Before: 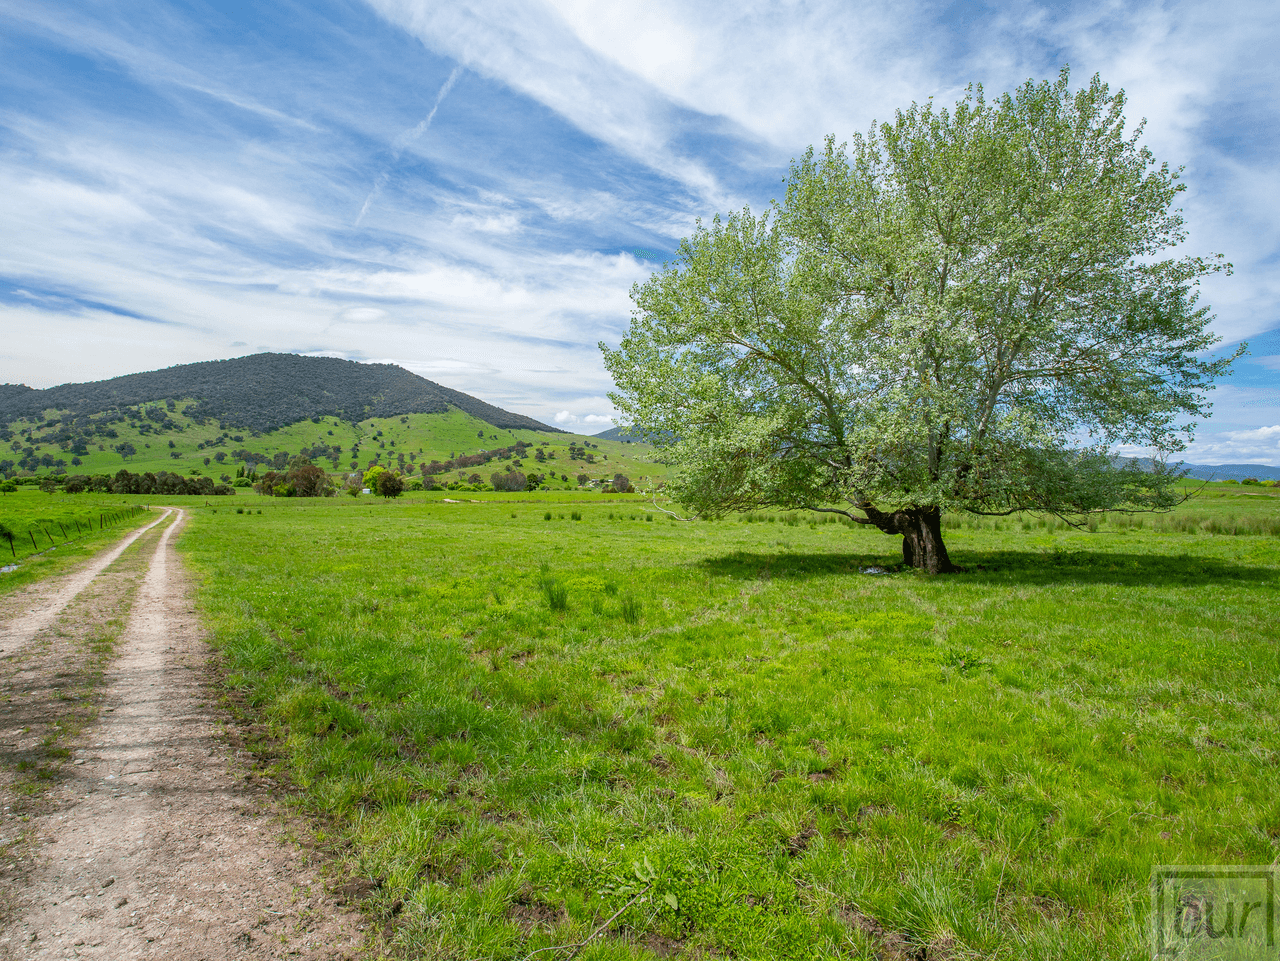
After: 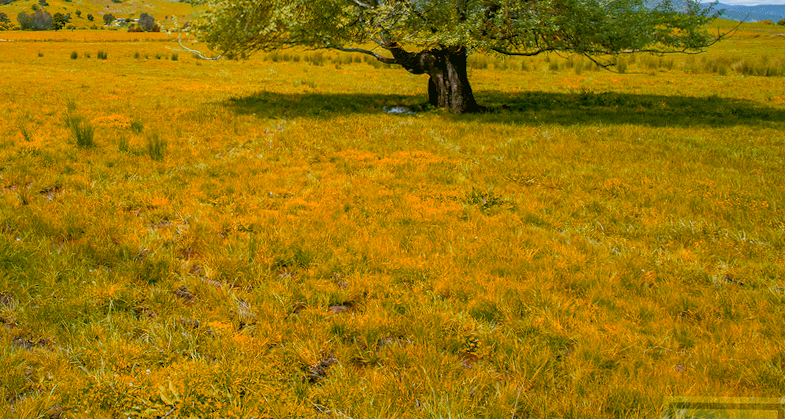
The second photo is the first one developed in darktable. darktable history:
rotate and perspective: rotation 0.074°, lens shift (vertical) 0.096, lens shift (horizontal) -0.041, crop left 0.043, crop right 0.952, crop top 0.024, crop bottom 0.979
crop and rotate: left 35.509%, top 50.238%, bottom 4.934%
color zones: curves: ch1 [(0.24, 0.634) (0.75, 0.5)]; ch2 [(0.253, 0.437) (0.745, 0.491)], mix 102.12%
exposure: compensate highlight preservation false
